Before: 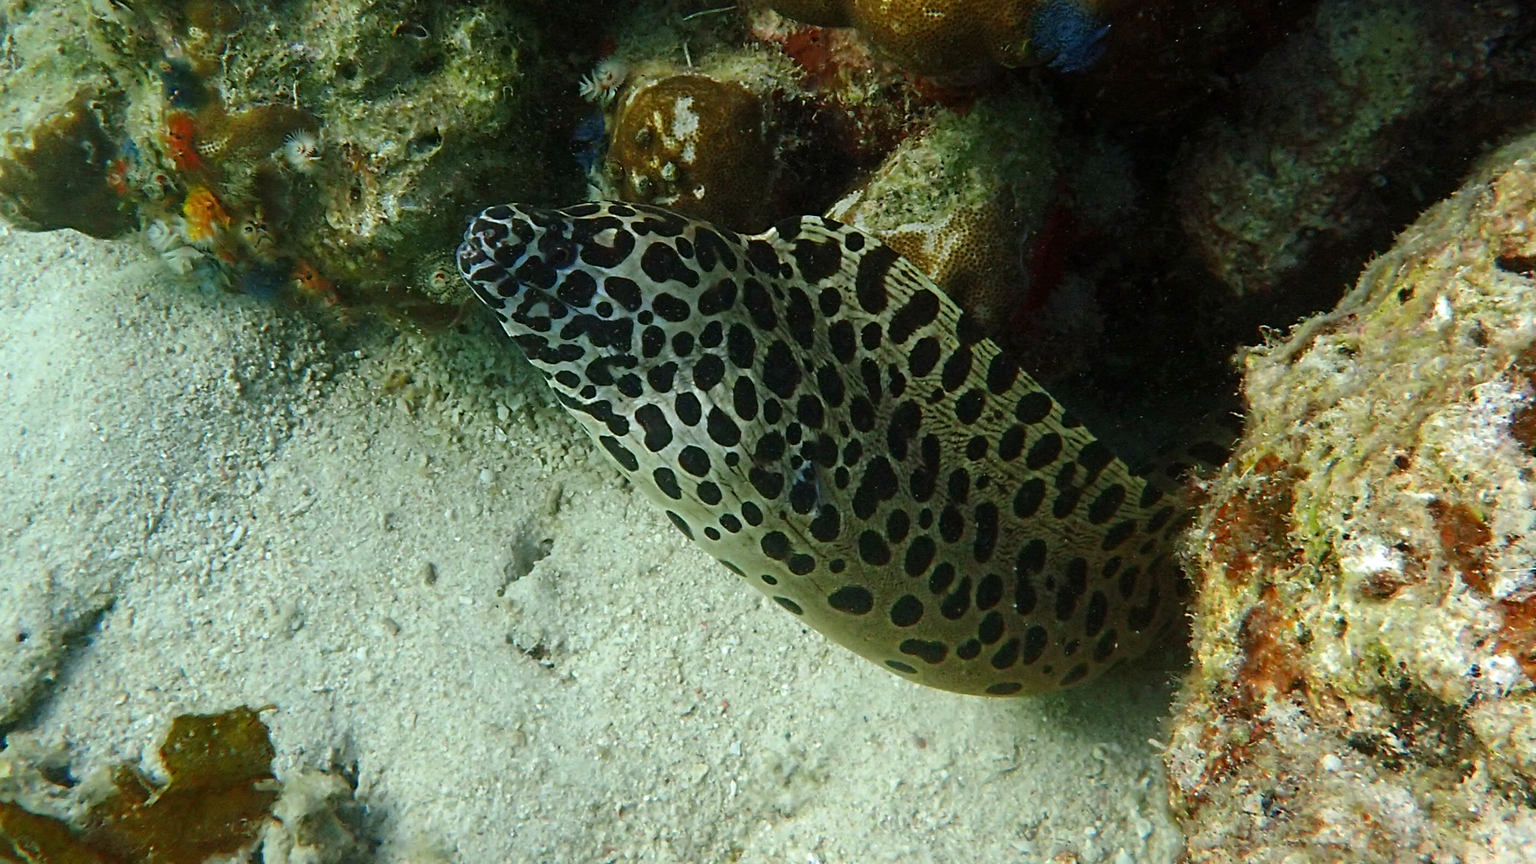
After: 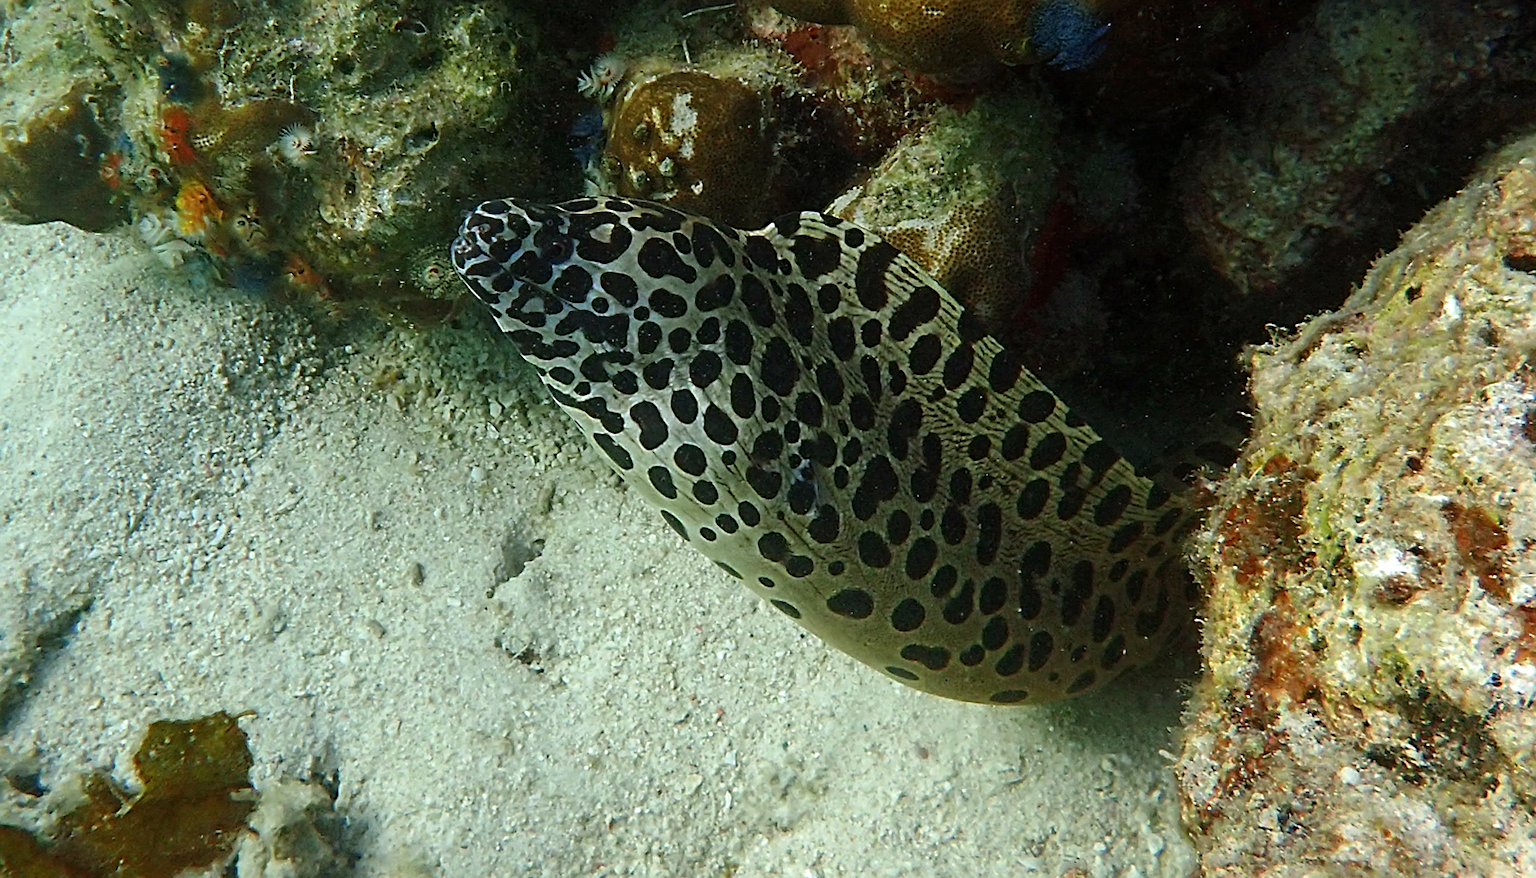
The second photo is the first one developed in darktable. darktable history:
rotate and perspective: rotation 0.226°, lens shift (vertical) -0.042, crop left 0.023, crop right 0.982, crop top 0.006, crop bottom 0.994
contrast brightness saturation: saturation -0.05
sharpen: on, module defaults
